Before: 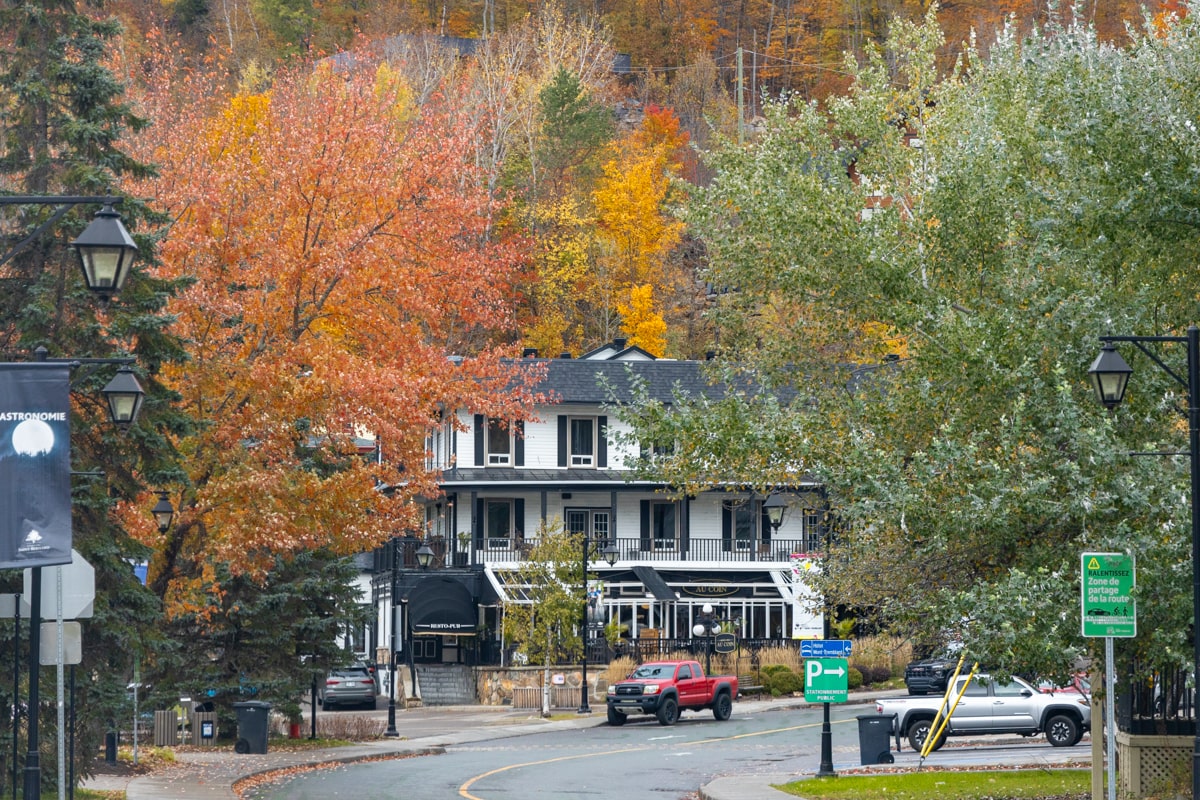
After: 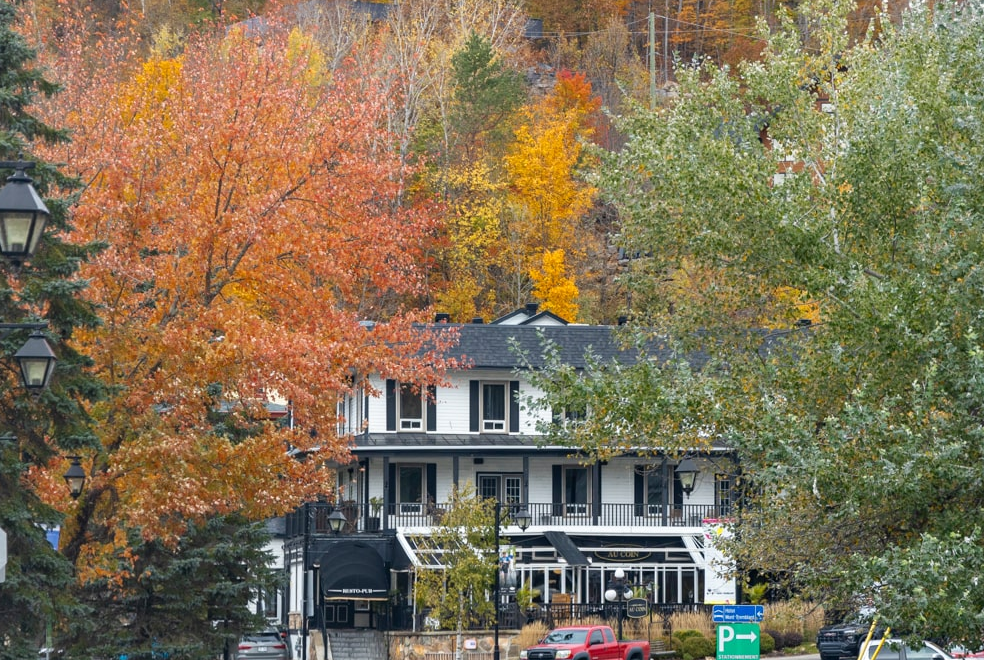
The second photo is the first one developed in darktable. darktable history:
crop and rotate: left 7.375%, top 4.43%, right 10.575%, bottom 12.986%
